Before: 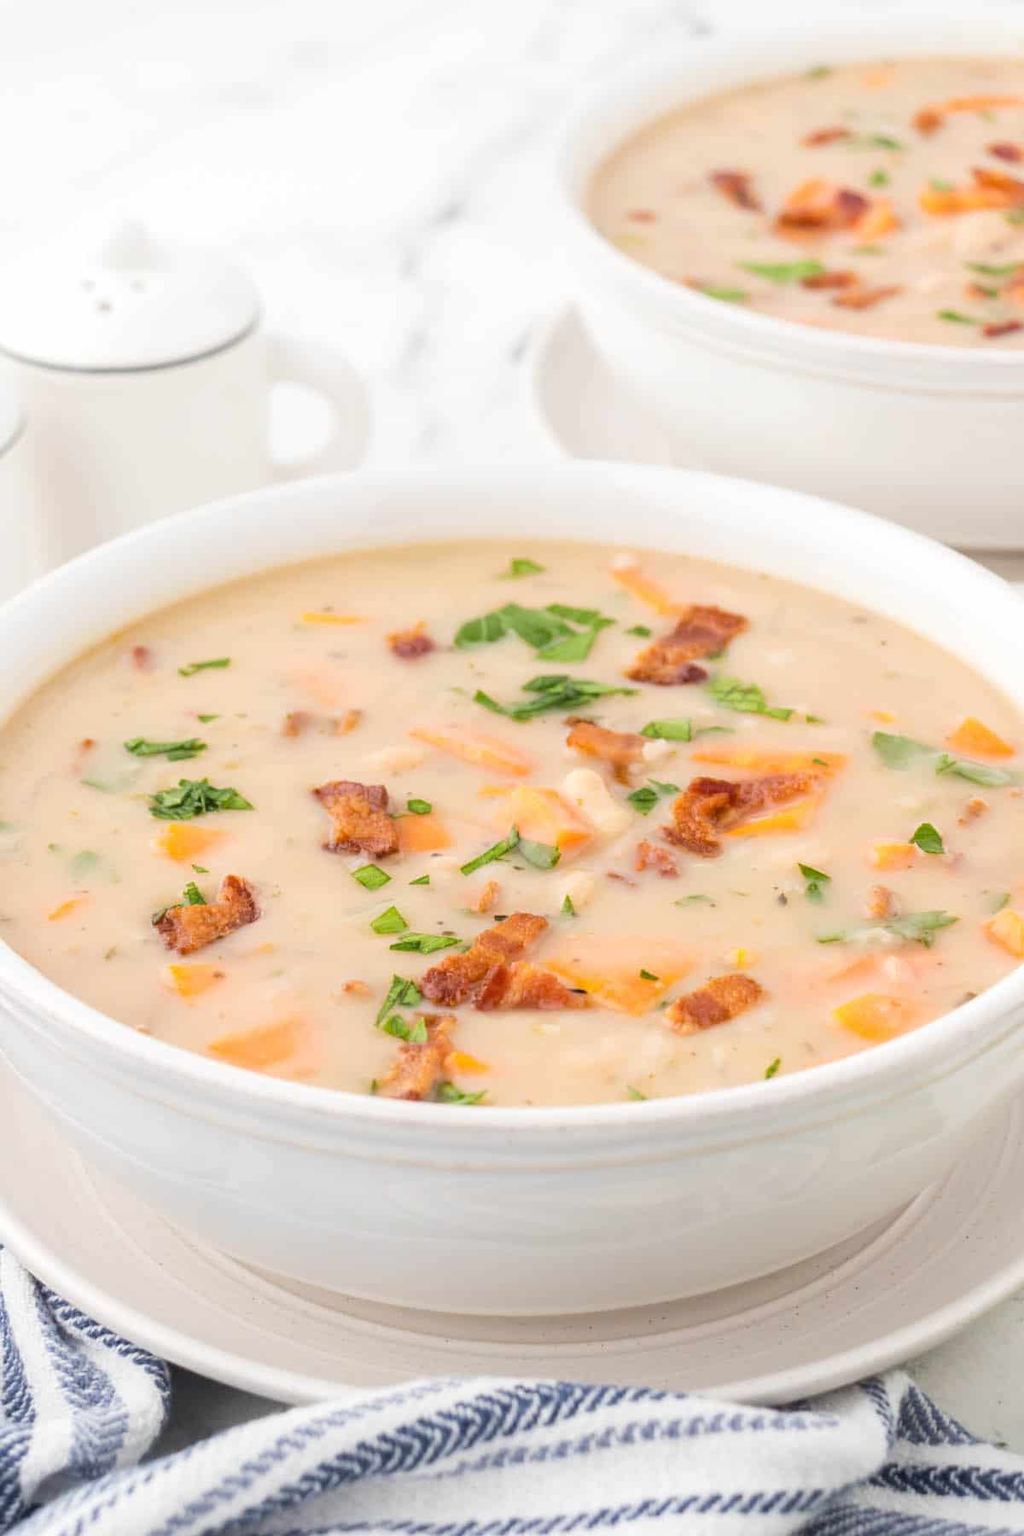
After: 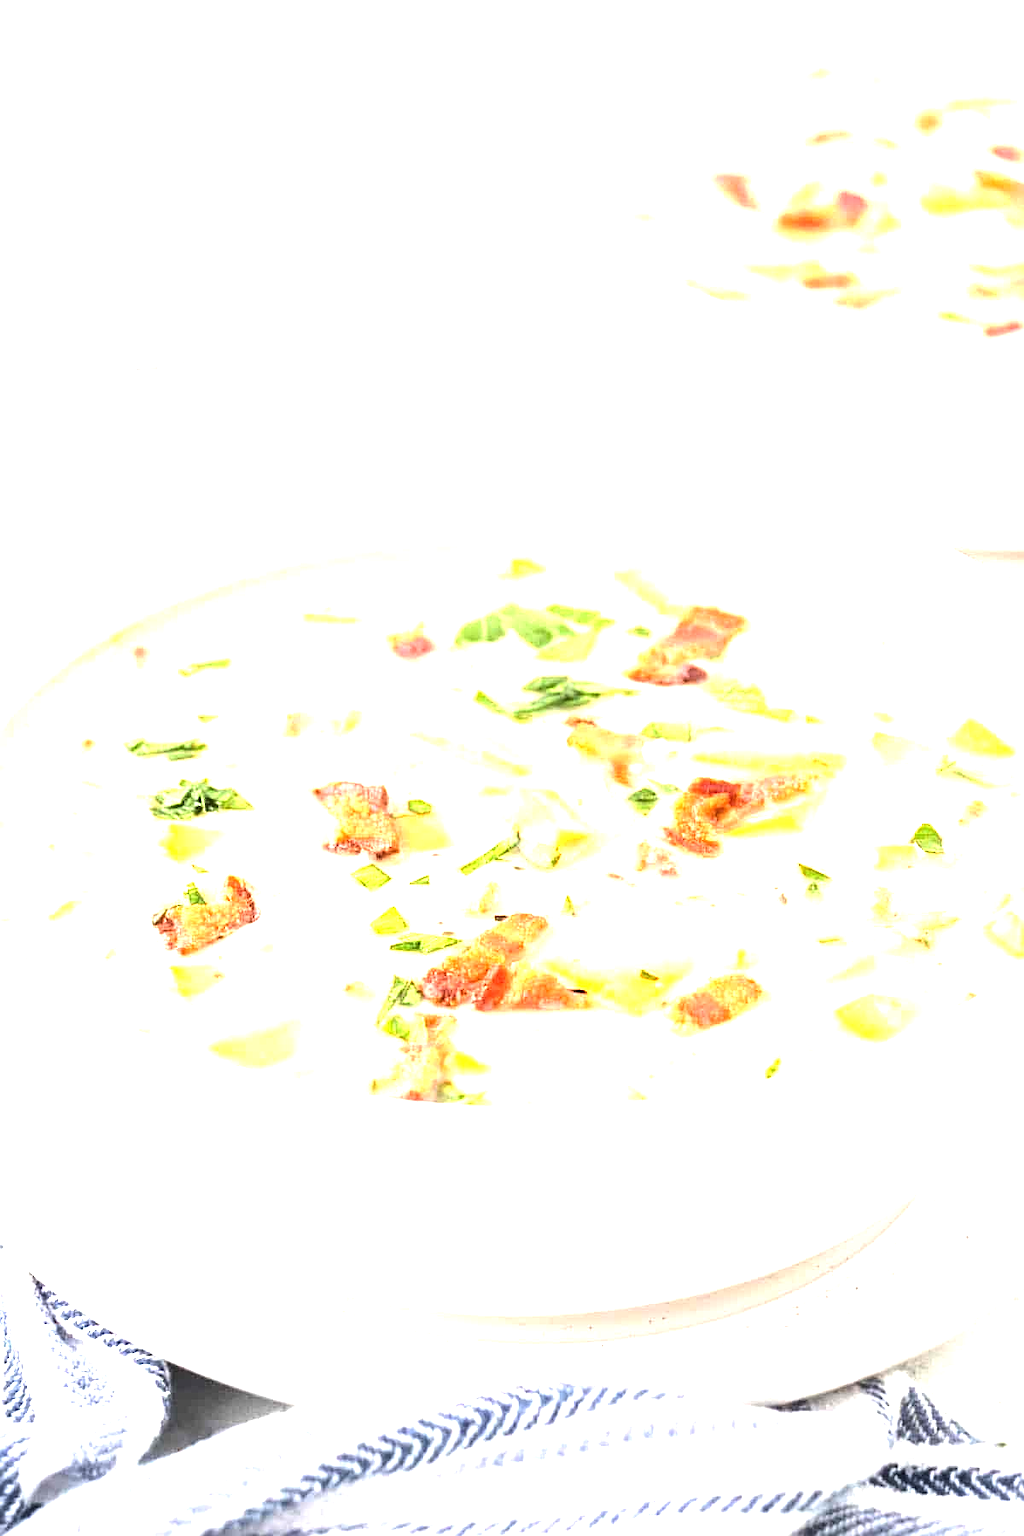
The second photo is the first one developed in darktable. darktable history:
exposure: black level correction -0.002, exposure 1.112 EV, compensate exposure bias true, compensate highlight preservation false
sharpen: radius 1.916
tone equalizer: -8 EV -0.737 EV, -7 EV -0.729 EV, -6 EV -0.601 EV, -5 EV -0.402 EV, -3 EV 0.374 EV, -2 EV 0.6 EV, -1 EV 0.696 EV, +0 EV 0.763 EV, edges refinement/feathering 500, mask exposure compensation -1.57 EV, preserve details no
